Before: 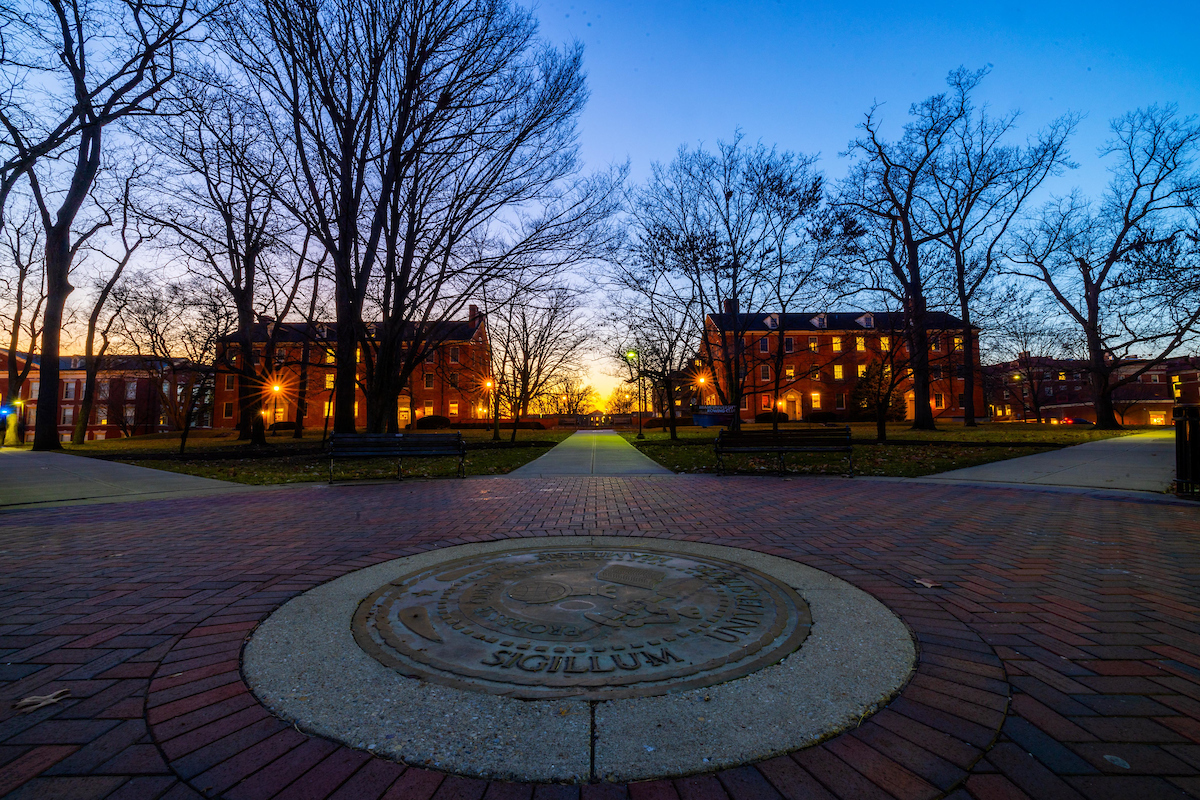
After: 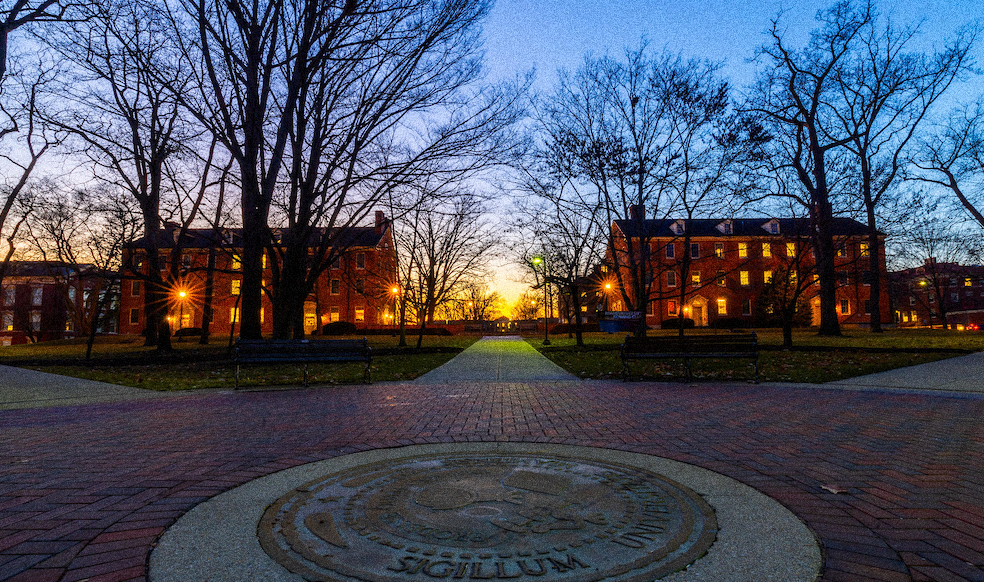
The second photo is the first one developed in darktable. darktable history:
crop: left 7.856%, top 11.836%, right 10.12%, bottom 15.387%
grain: coarseness 14.49 ISO, strength 48.04%, mid-tones bias 35%
